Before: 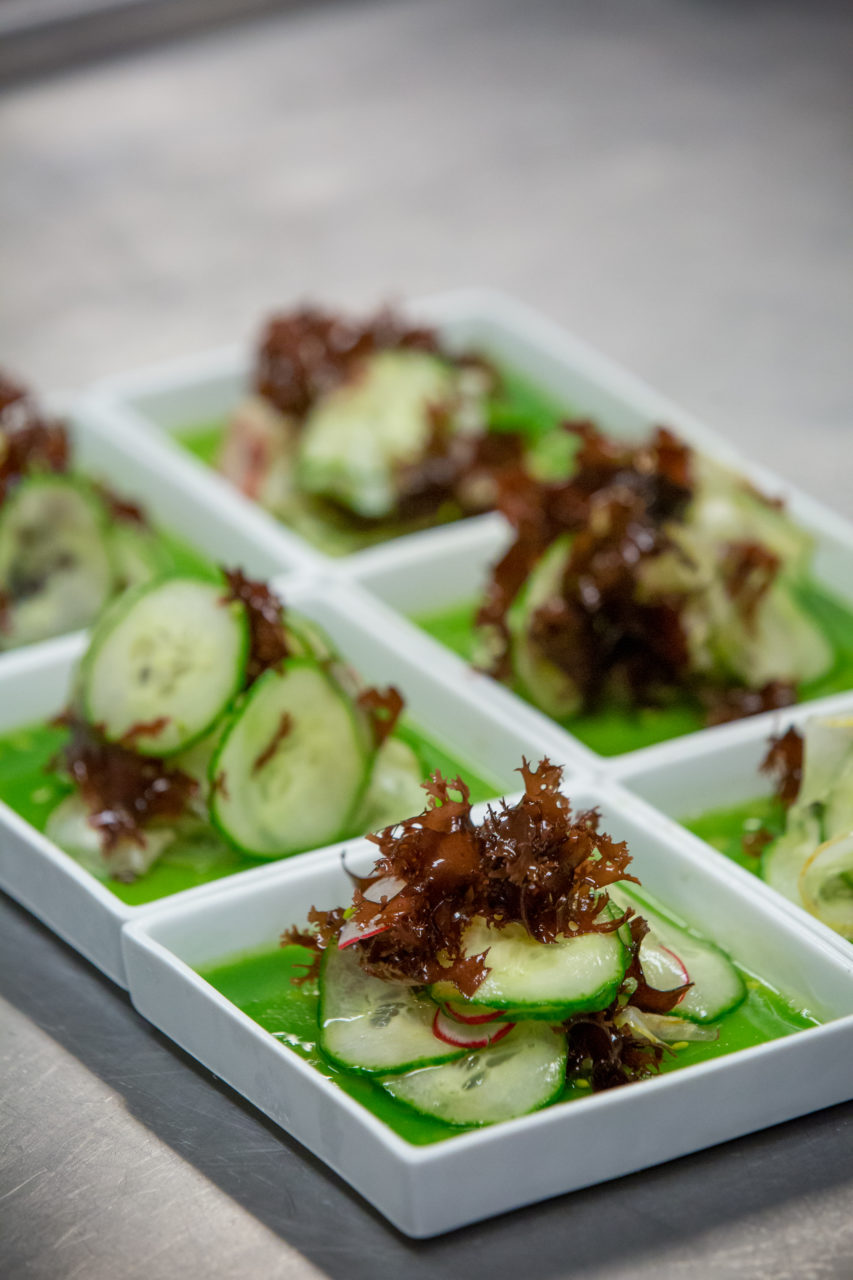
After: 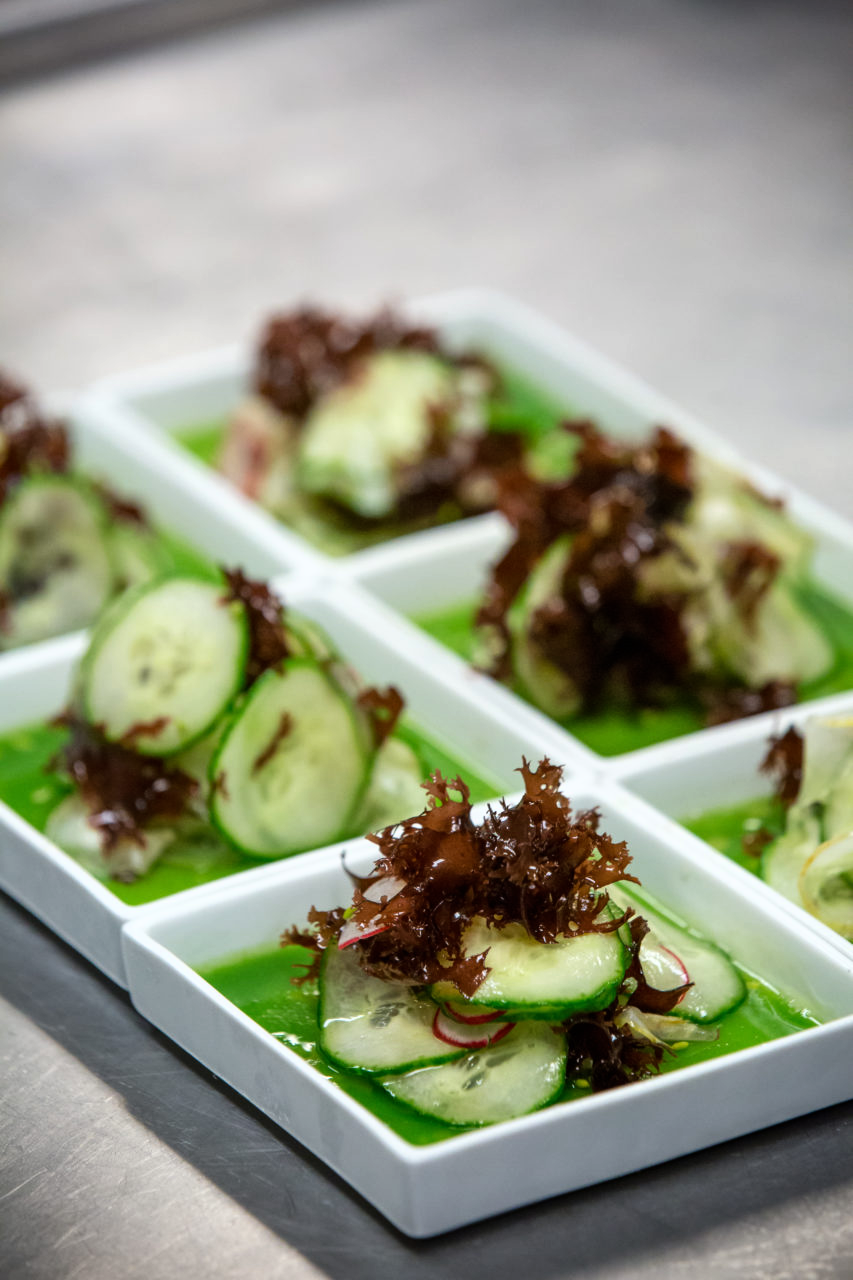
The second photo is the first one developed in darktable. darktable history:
tone curve: curves: ch0 [(0, 0) (0.003, 0.002) (0.011, 0.006) (0.025, 0.014) (0.044, 0.025) (0.069, 0.039) (0.1, 0.056) (0.136, 0.086) (0.177, 0.129) (0.224, 0.183) (0.277, 0.247) (0.335, 0.318) (0.399, 0.395) (0.468, 0.48) (0.543, 0.571) (0.623, 0.668) (0.709, 0.773) (0.801, 0.873) (0.898, 0.978) (1, 1)]
